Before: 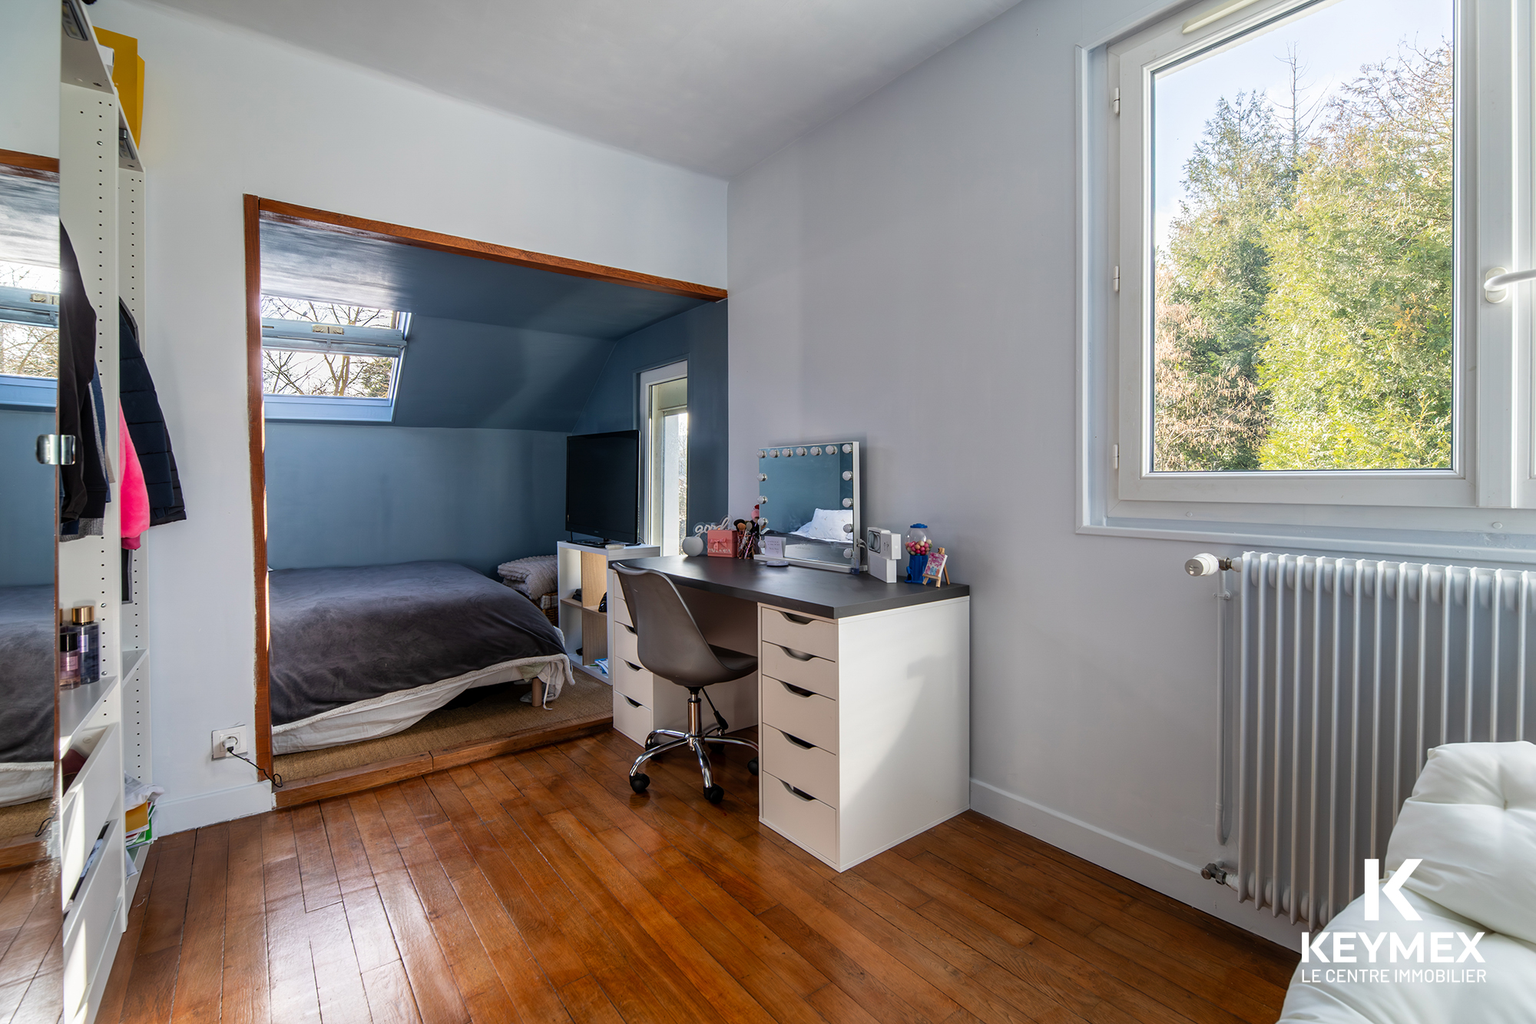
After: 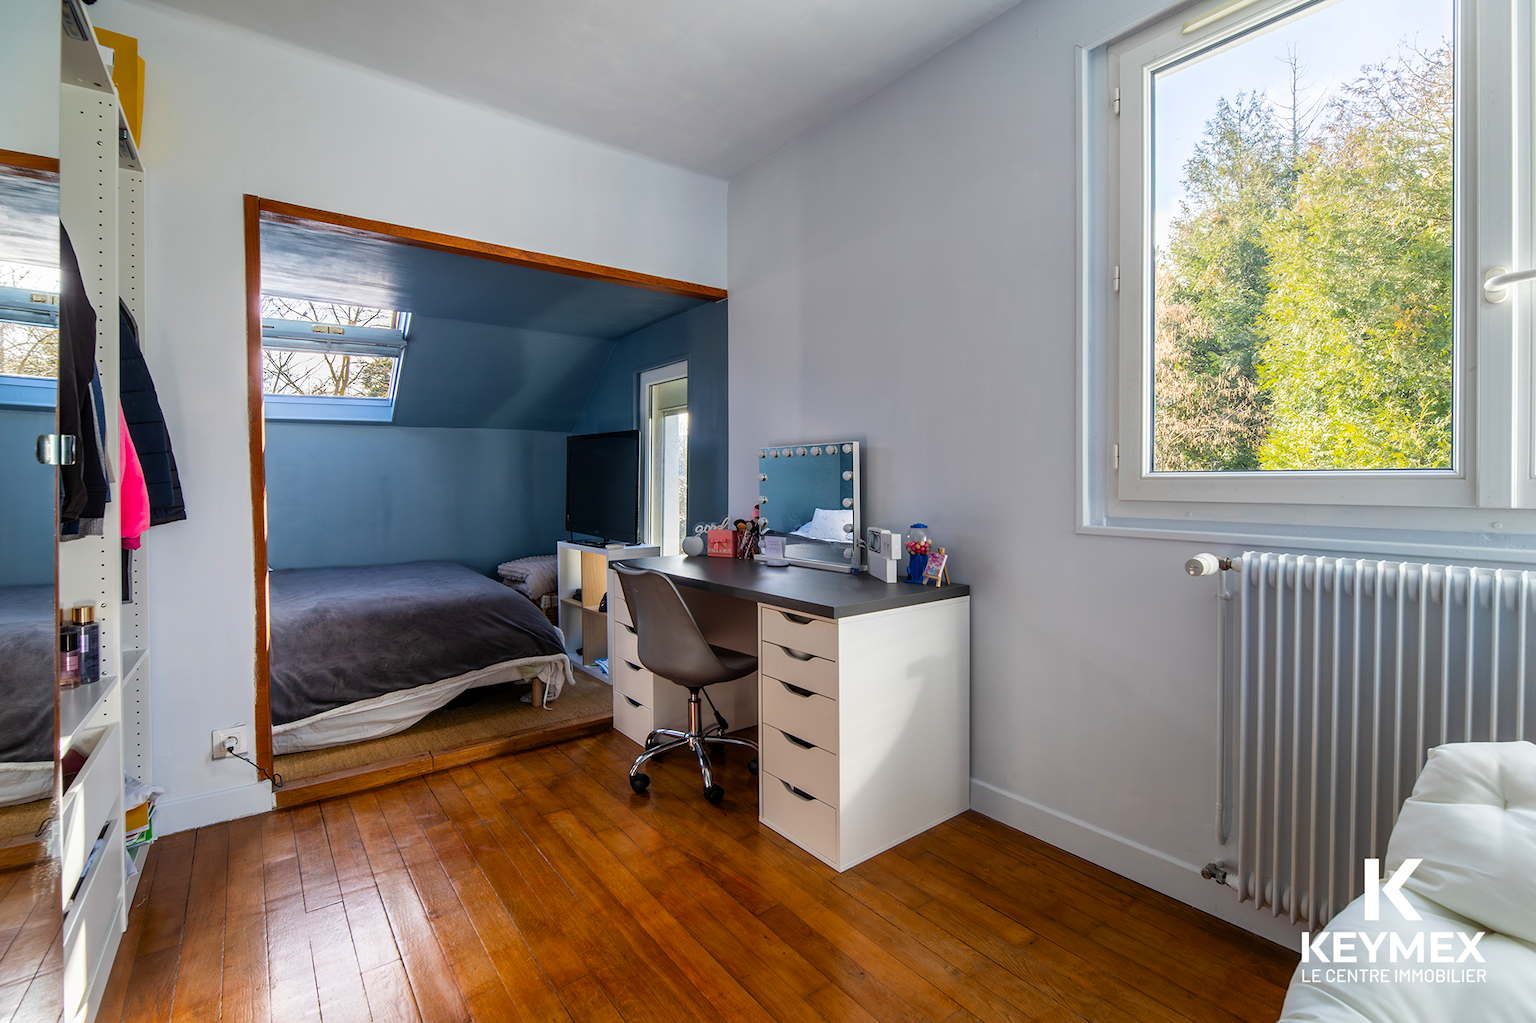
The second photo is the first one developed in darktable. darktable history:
color balance rgb: perceptual saturation grading › global saturation 25.79%, global vibrance 9.562%
